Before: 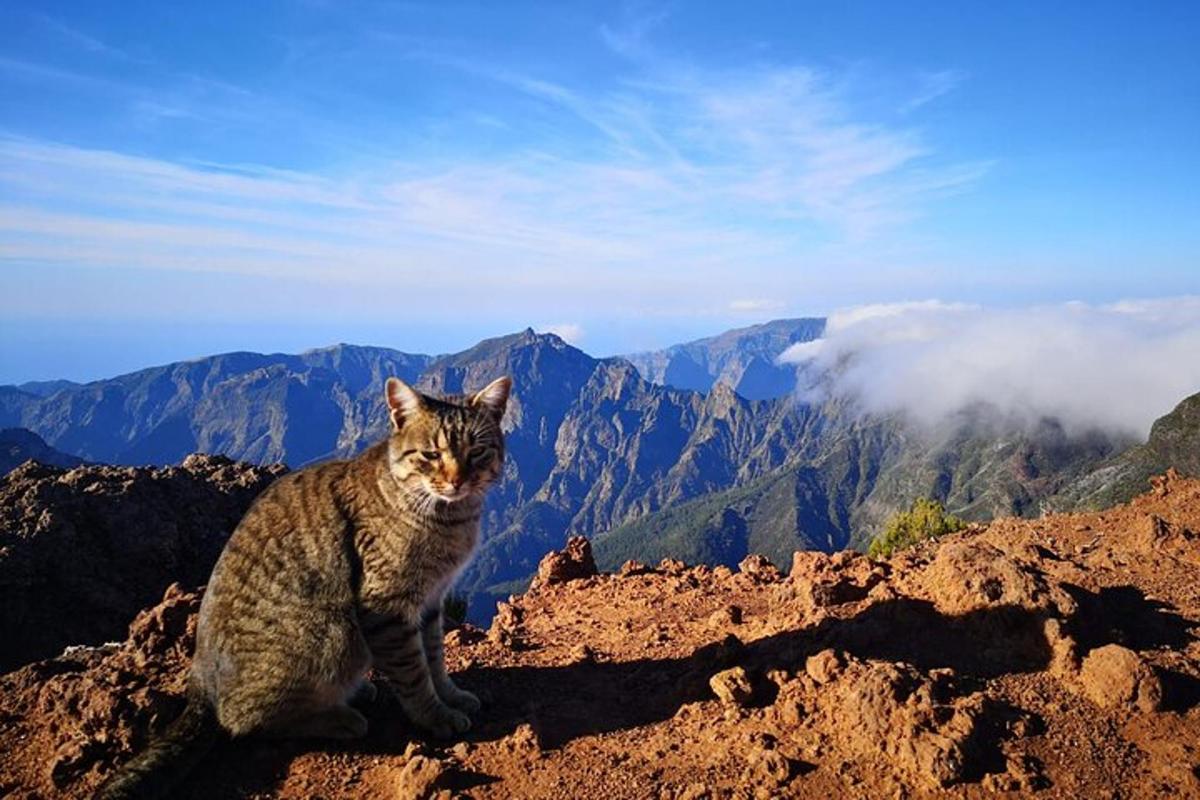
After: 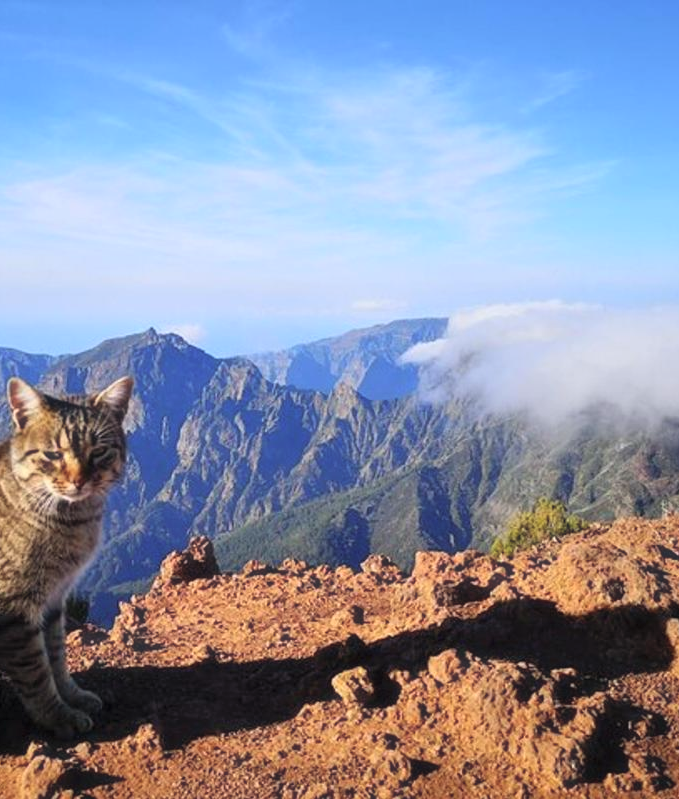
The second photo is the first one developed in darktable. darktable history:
crop: left 31.508%, top 0%, right 11.863%
haze removal: strength -0.081, distance 0.362, compatibility mode true, adaptive false
contrast brightness saturation: brightness 0.122
